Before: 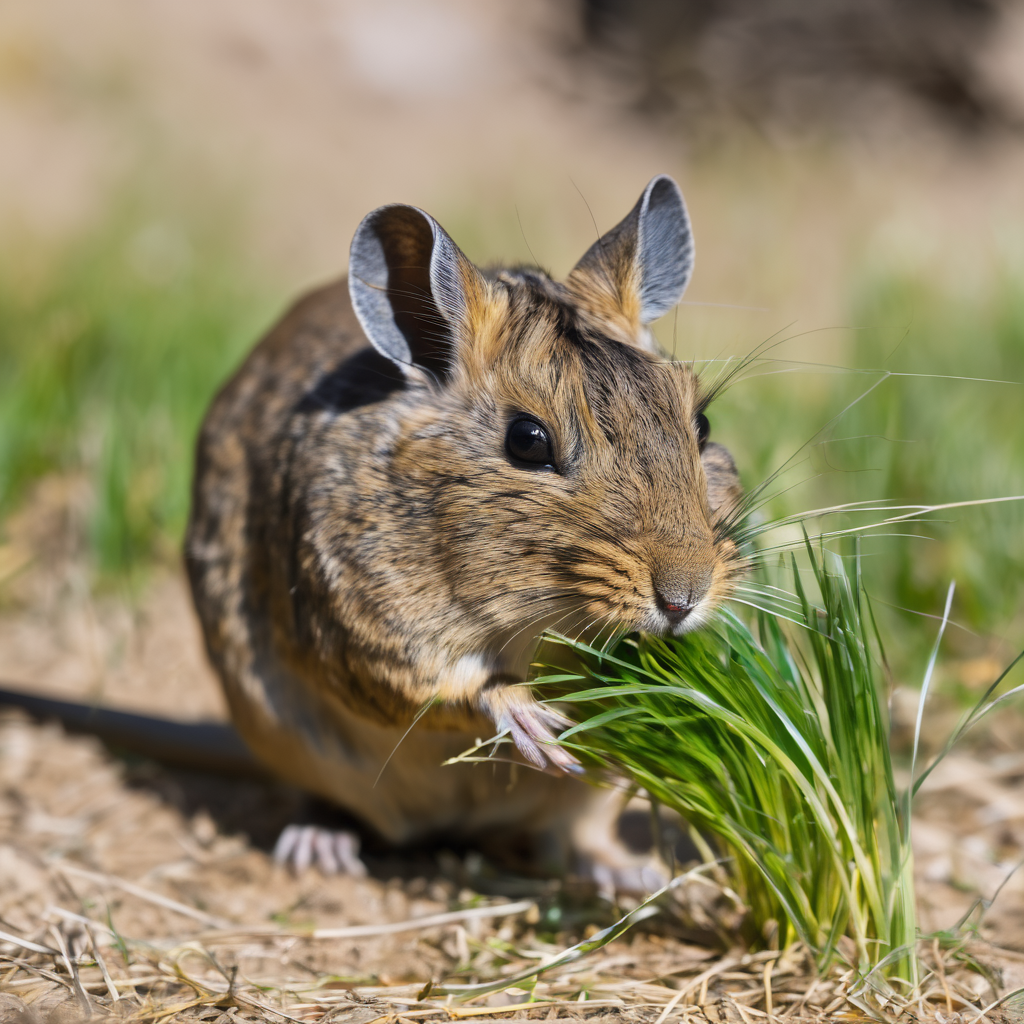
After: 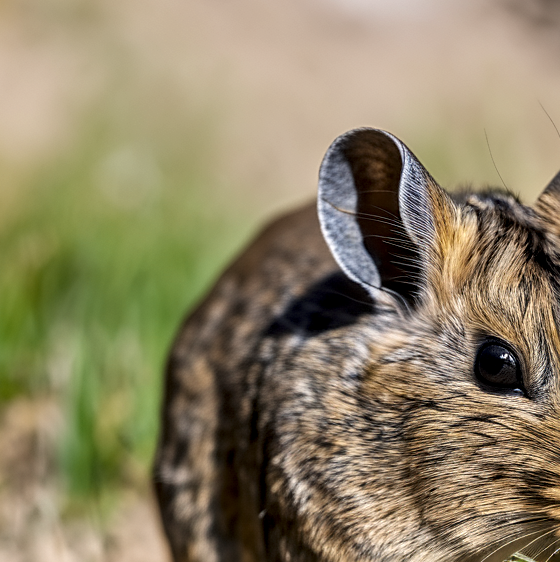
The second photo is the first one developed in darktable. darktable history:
crop and rotate: left 3.047%, top 7.509%, right 42.236%, bottom 37.598%
local contrast: detail 150%
sharpen: on, module defaults
white balance: red 1, blue 1
